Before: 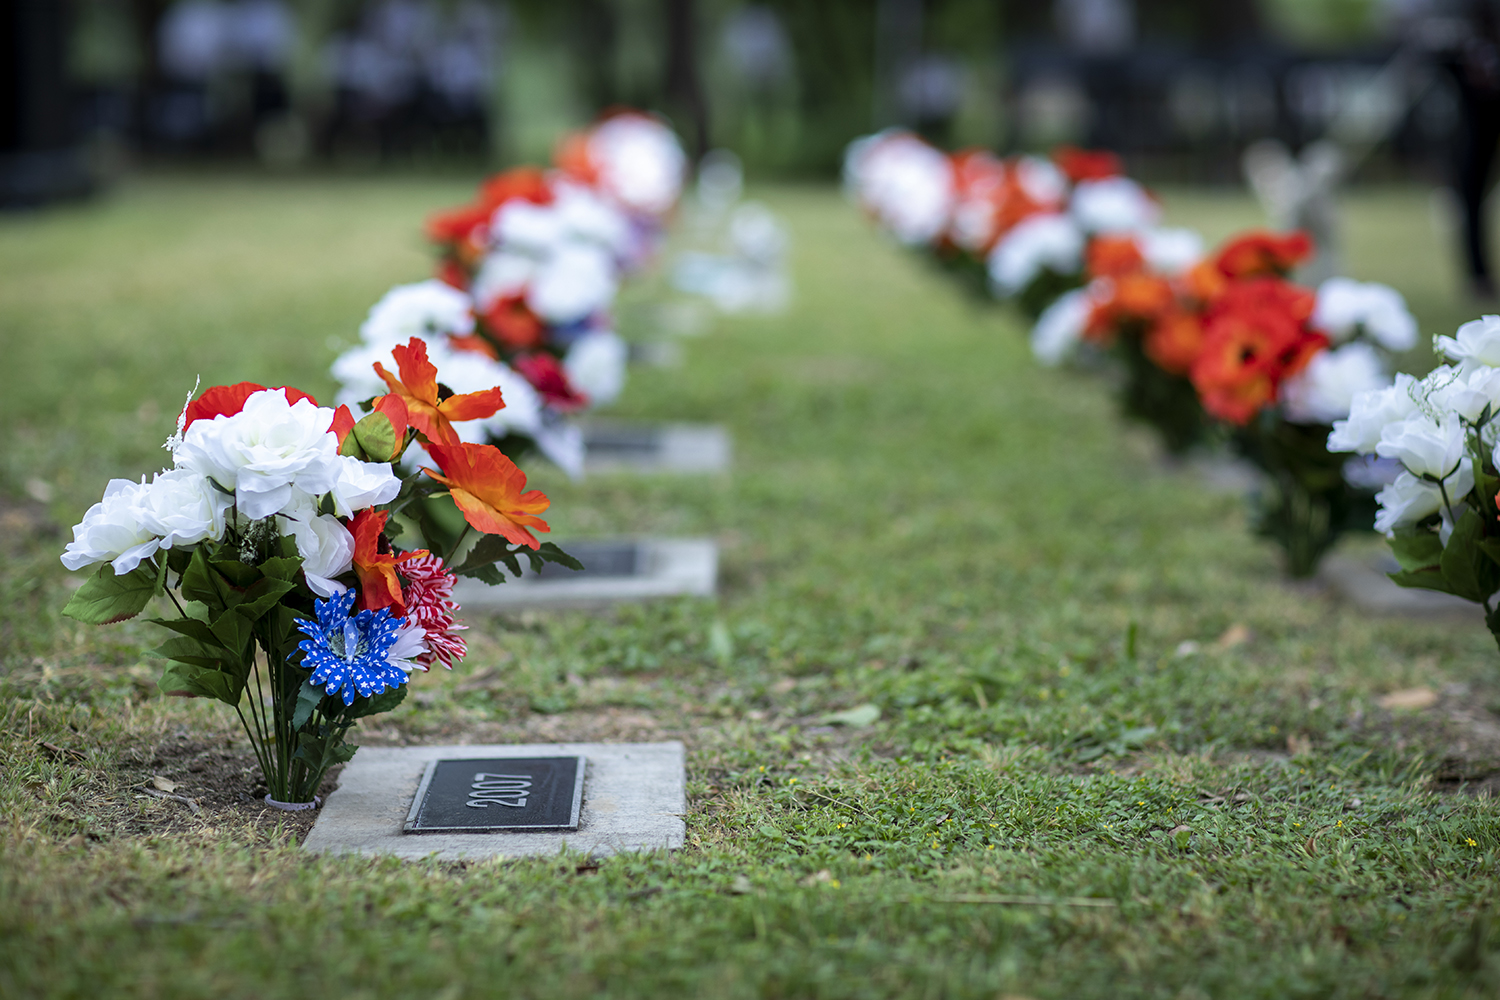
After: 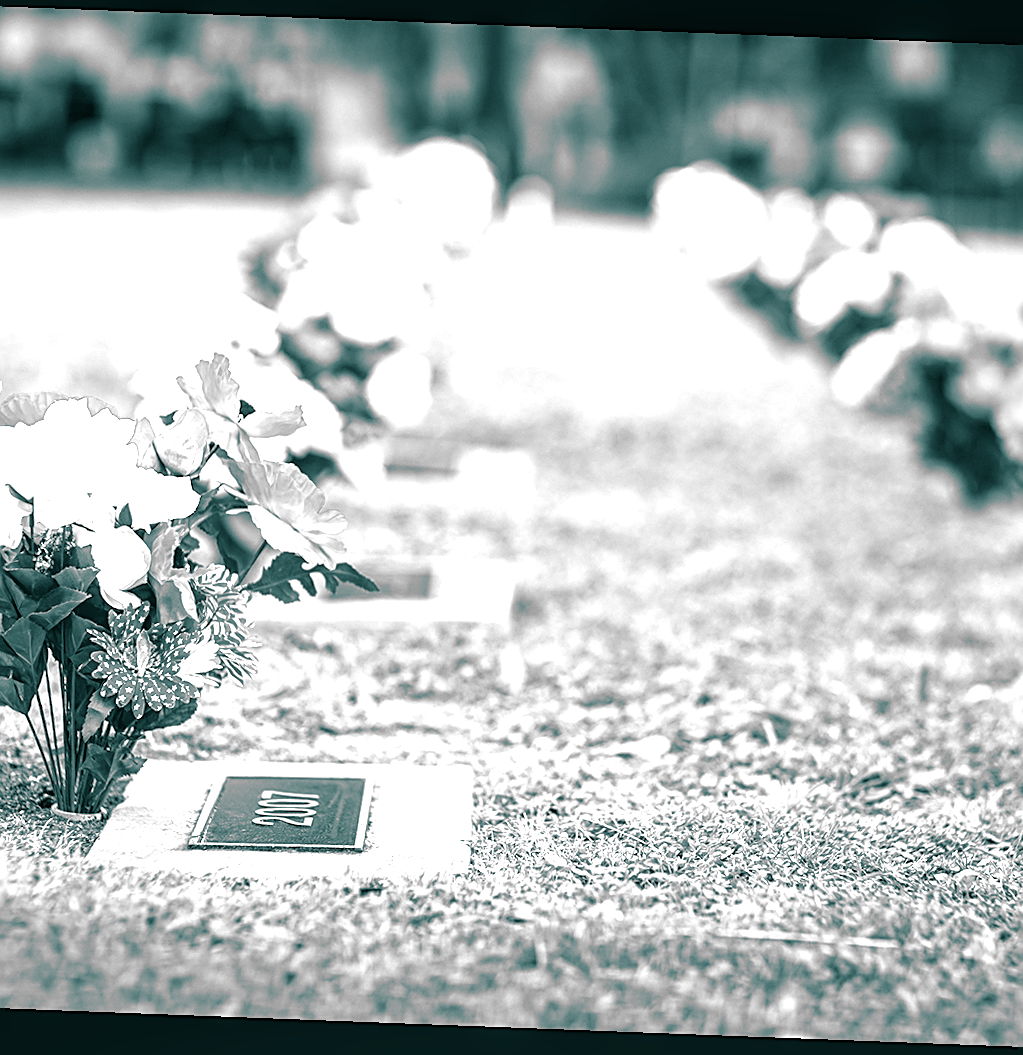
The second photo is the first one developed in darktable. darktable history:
white balance: red 0.986, blue 1.01
exposure: black level correction 0, exposure 1.9 EV, compensate highlight preservation false
crop and rotate: left 14.436%, right 18.898%
rotate and perspective: rotation 2.17°, automatic cropping off
local contrast: on, module defaults
split-toning: shadows › hue 183.6°, shadows › saturation 0.52, highlights › hue 0°, highlights › saturation 0
monochrome: a 32, b 64, size 2.3, highlights 1
sharpen: on, module defaults
